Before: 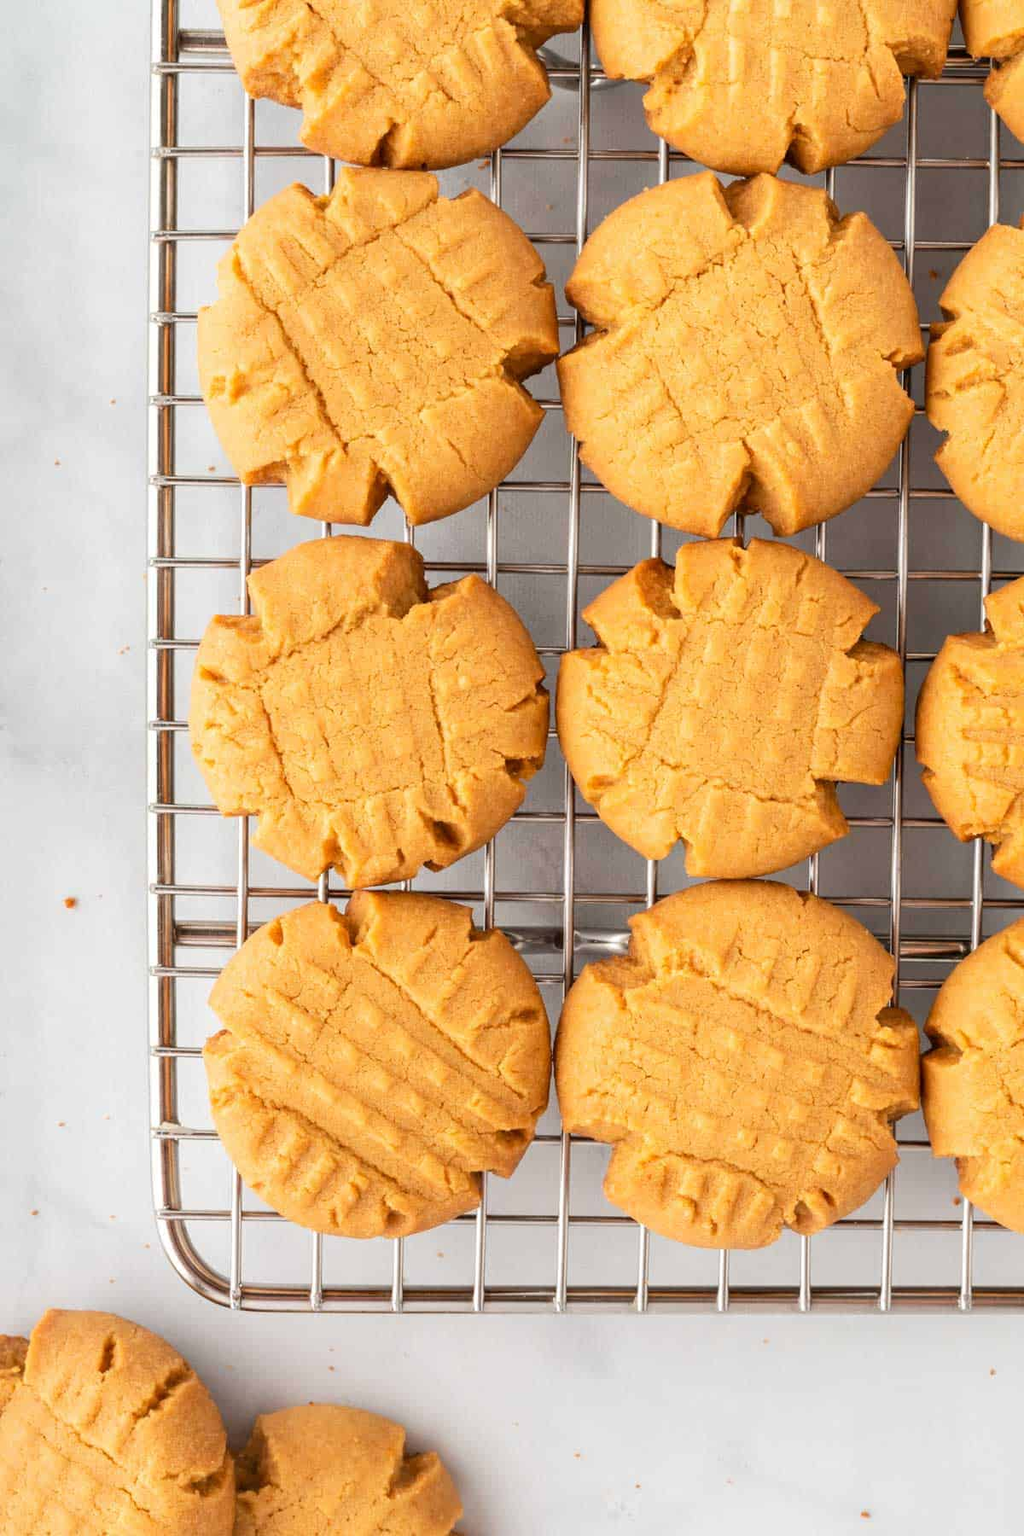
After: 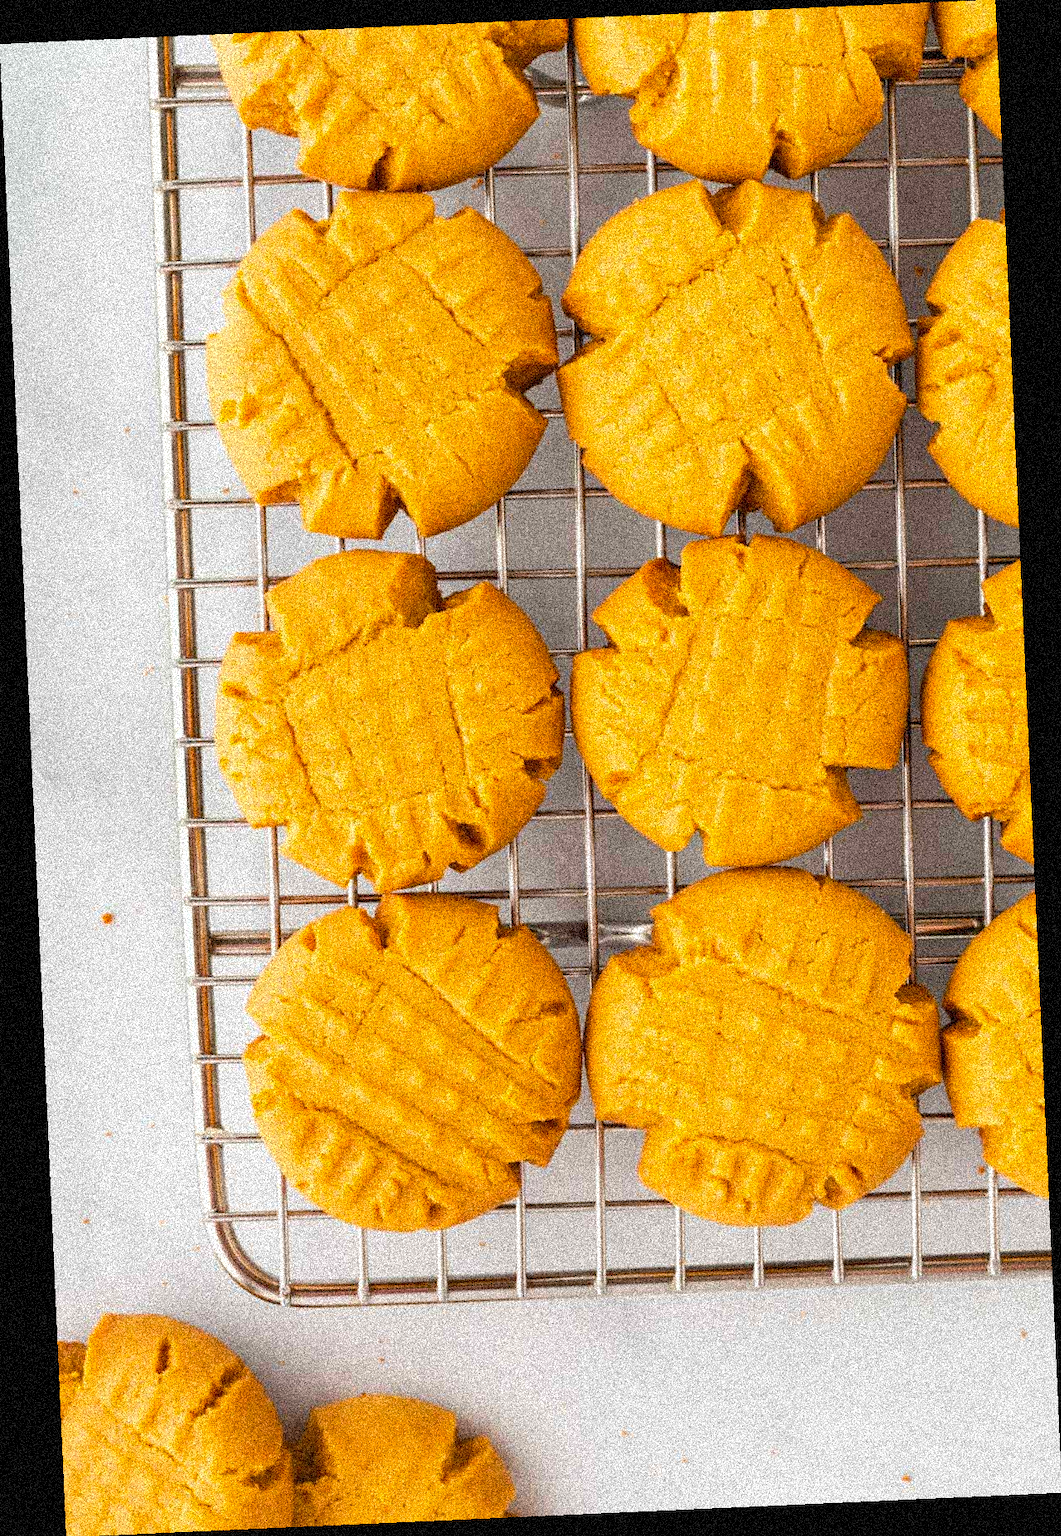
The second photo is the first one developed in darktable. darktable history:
grain: coarseness 3.75 ISO, strength 100%, mid-tones bias 0%
rotate and perspective: rotation -2.56°, automatic cropping off
color balance rgb: perceptual saturation grading › global saturation 30%, global vibrance 10%
